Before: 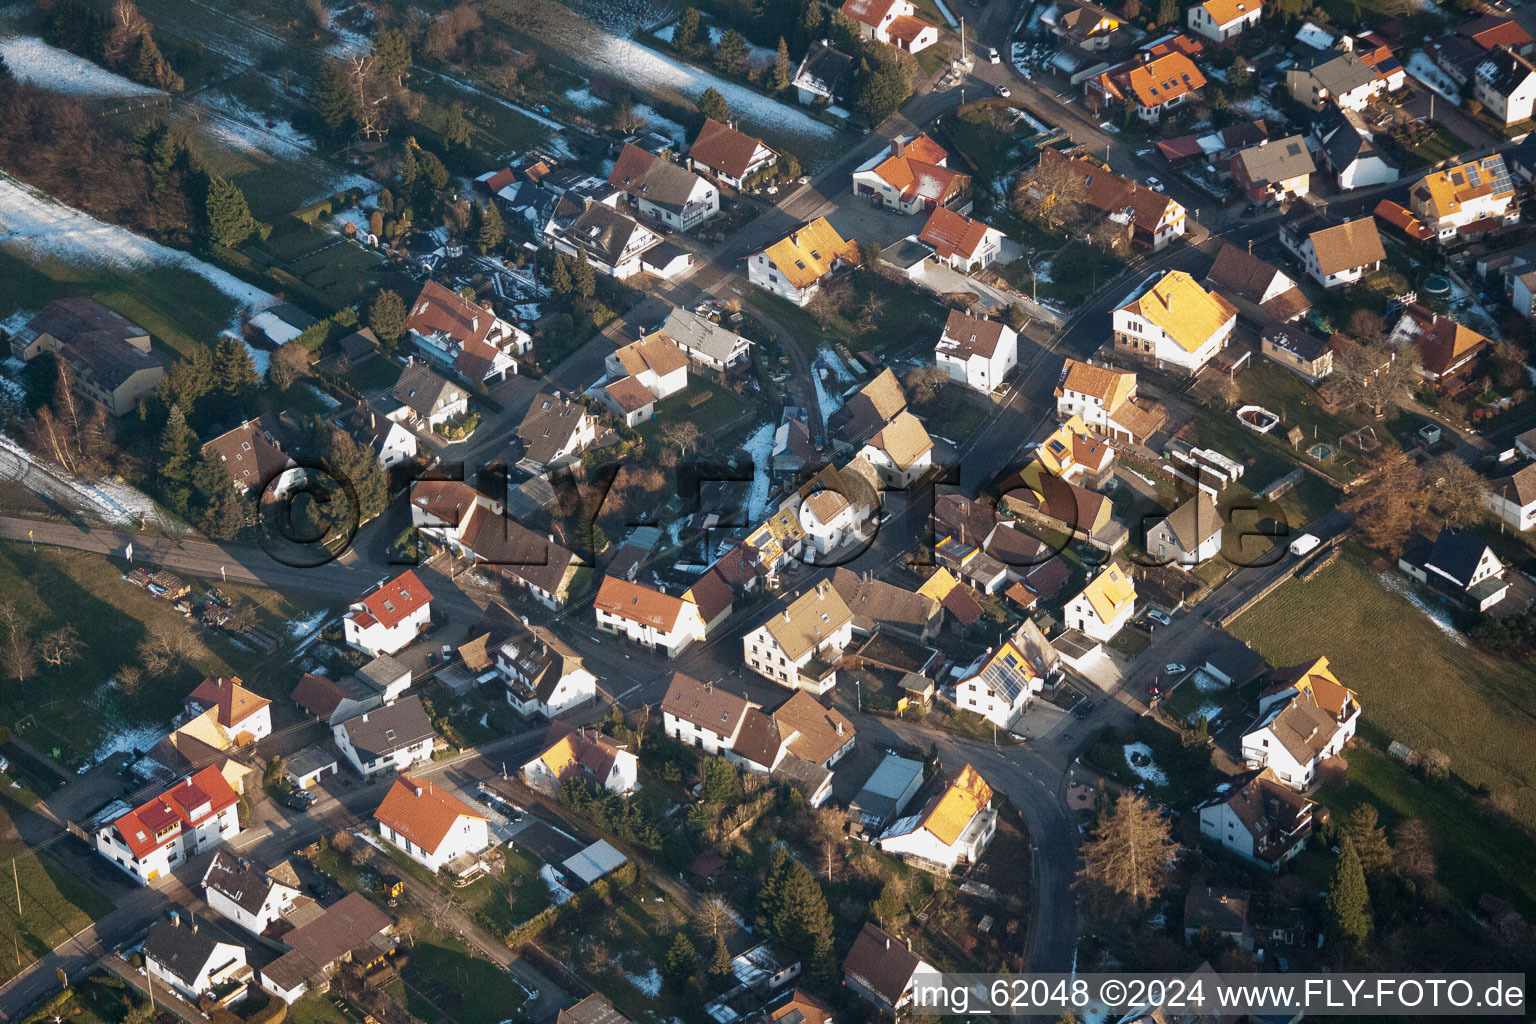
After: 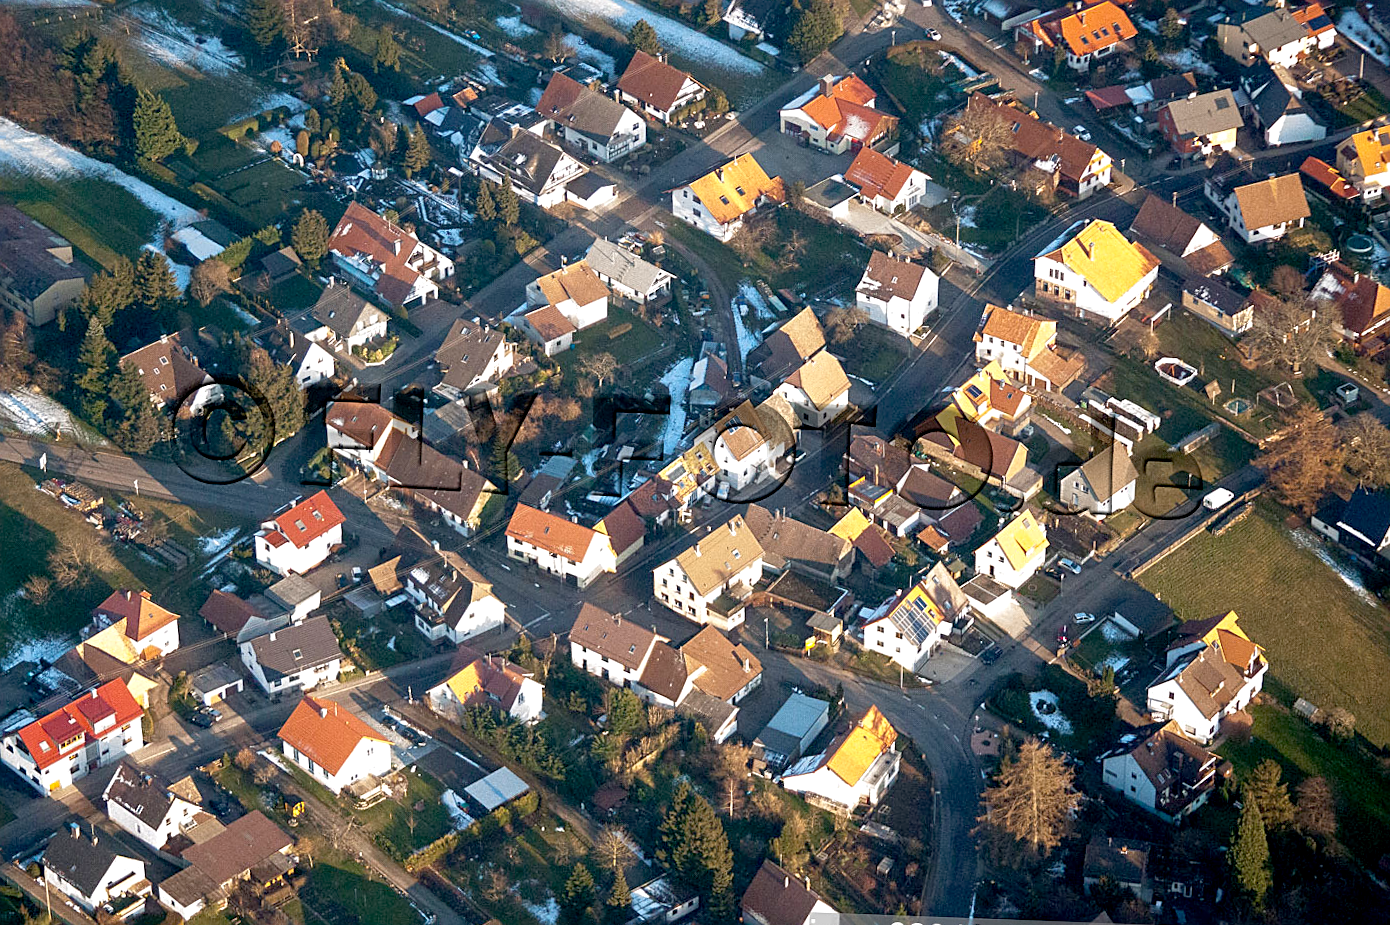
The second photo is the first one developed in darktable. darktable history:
local contrast: highlights 68%, shadows 64%, detail 84%, midtone range 0.325
crop and rotate: angle -2.15°, left 3.094%, top 4.108%, right 1.372%, bottom 0.454%
exposure: black level correction 0.012, exposure 0.703 EV, compensate exposure bias true, compensate highlight preservation false
sharpen: amount 0.533
